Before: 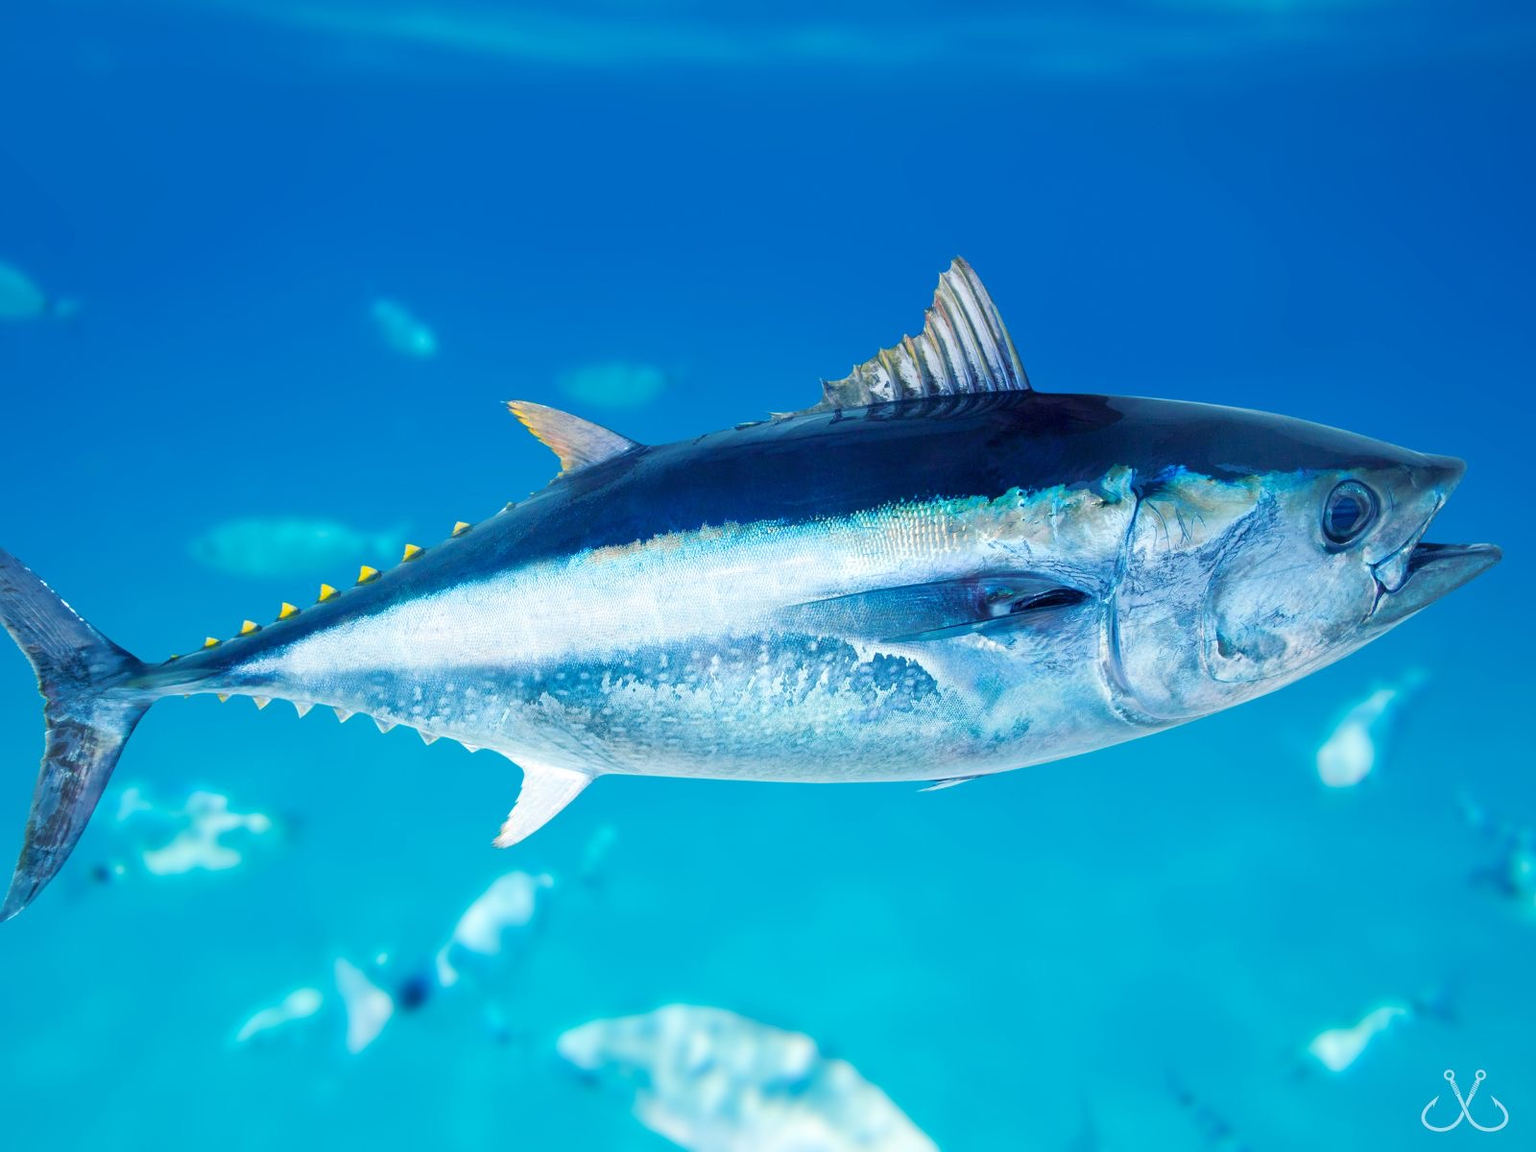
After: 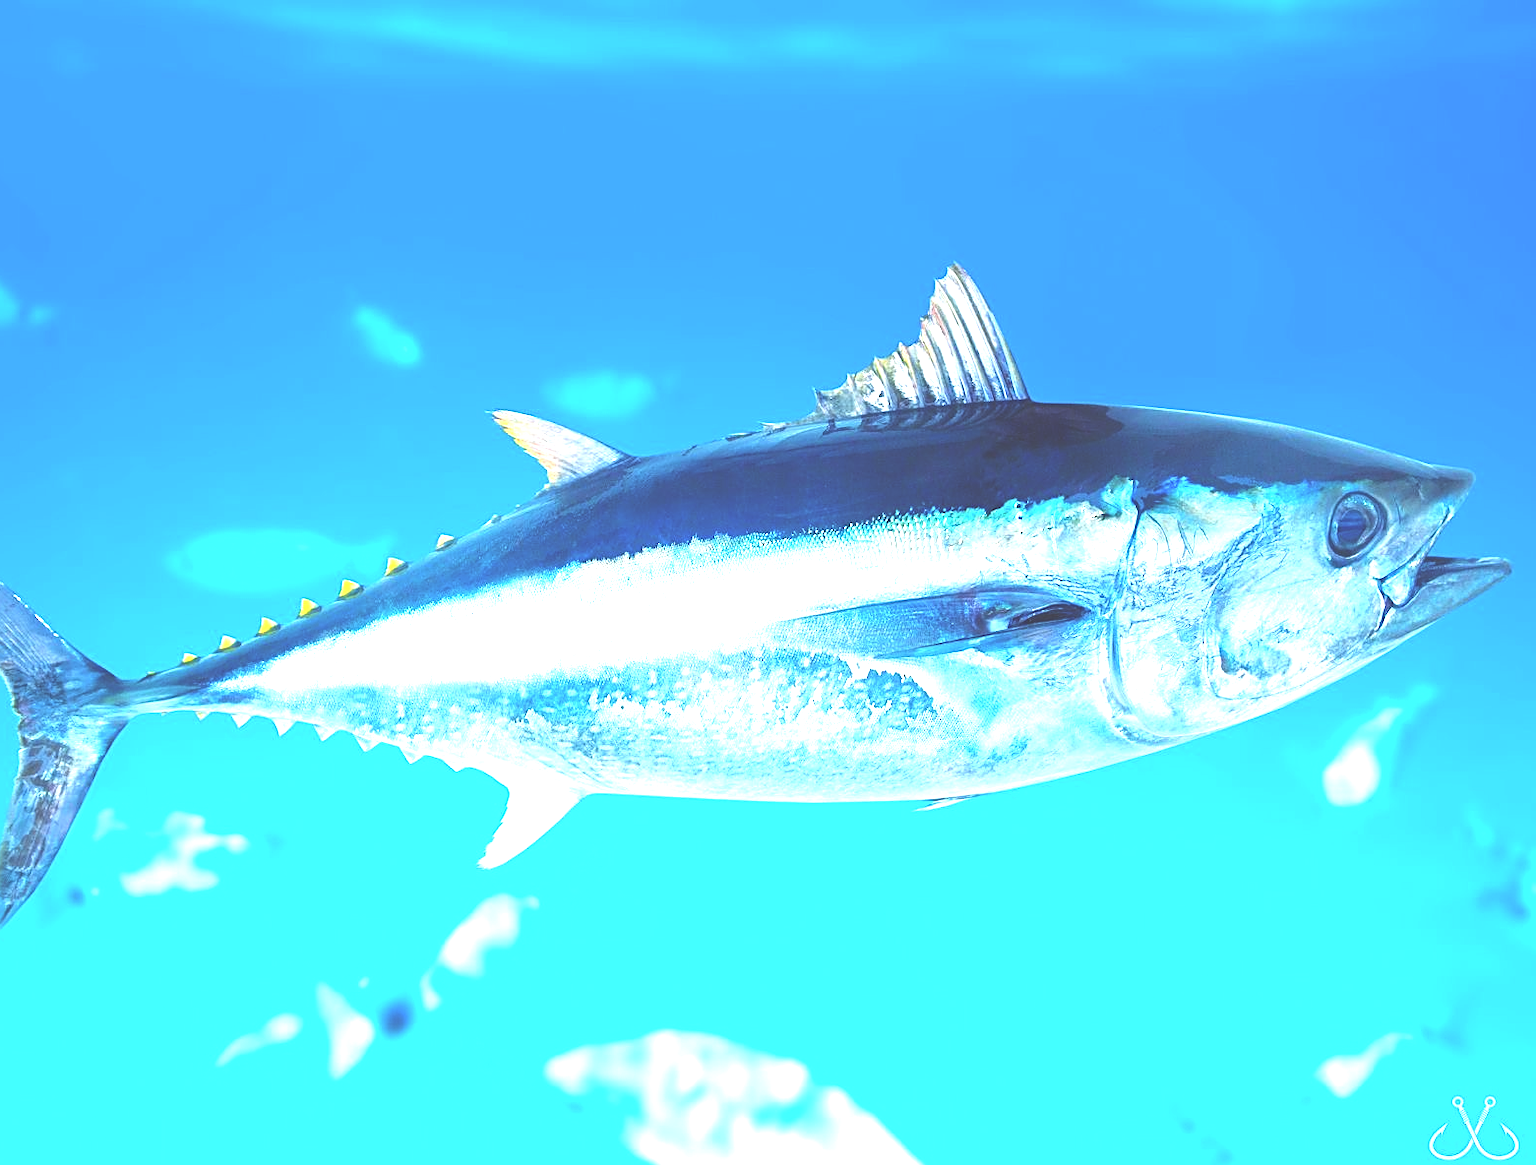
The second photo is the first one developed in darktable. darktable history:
crop and rotate: left 1.774%, right 0.633%, bottom 1.28%
sharpen: on, module defaults
exposure: black level correction -0.023, exposure 1.397 EV, compensate highlight preservation false
